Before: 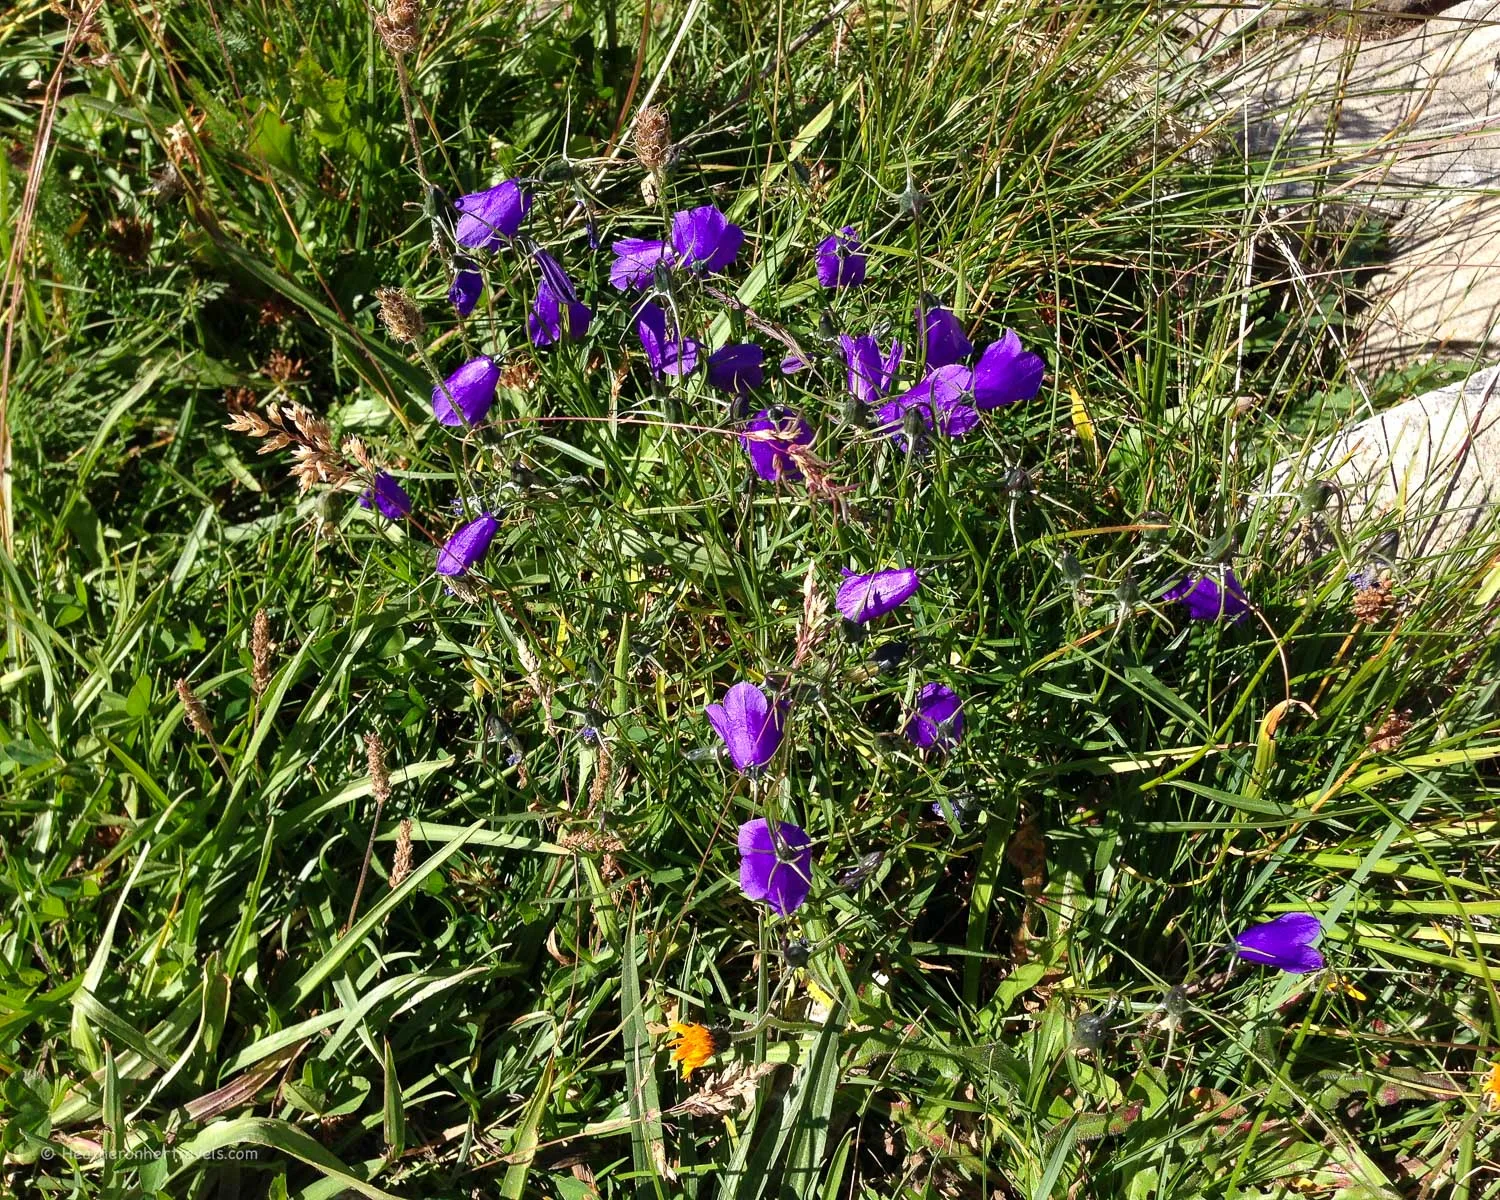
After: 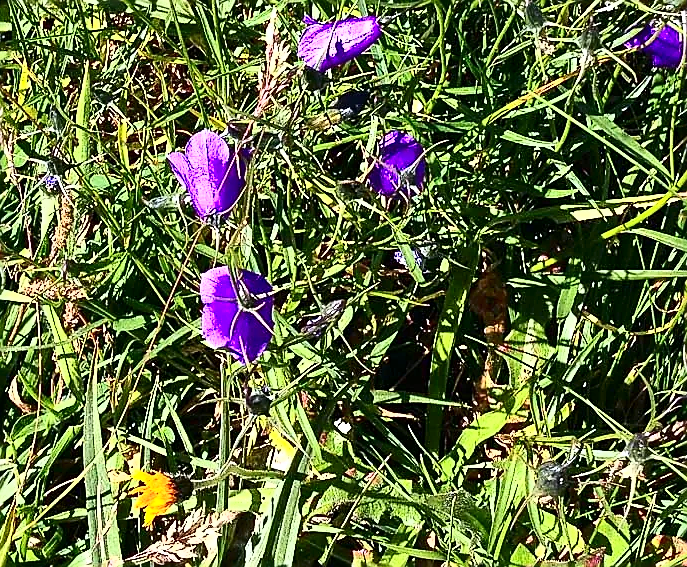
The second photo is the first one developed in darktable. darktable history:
contrast brightness saturation: contrast 0.274
exposure: black level correction 0, exposure 0.698 EV, compensate exposure bias true, compensate highlight preservation false
shadows and highlights: soften with gaussian
sharpen: radius 1.416, amount 1.234, threshold 0.619
crop: left 35.918%, top 46.022%, right 18.23%, bottom 6.157%
color calibration: illuminant as shot in camera, x 0.358, y 0.373, temperature 4628.91 K
color correction: highlights a* 0.841, highlights b* 2.79, saturation 1.09
